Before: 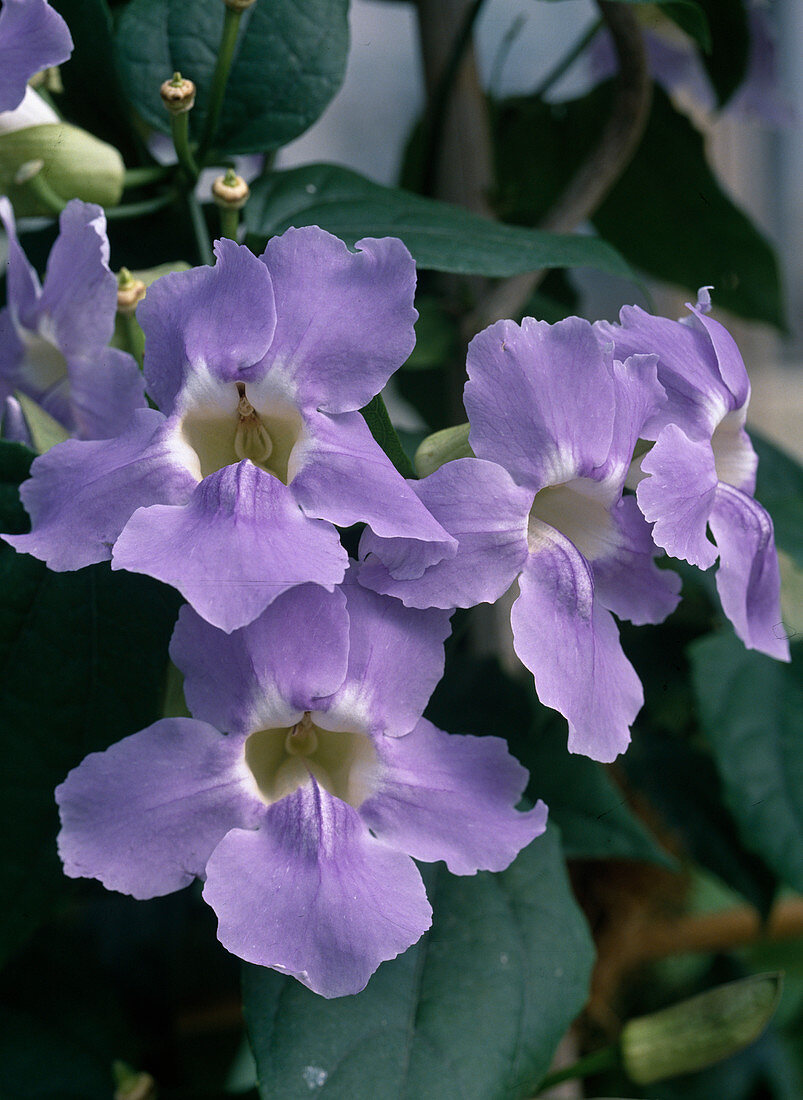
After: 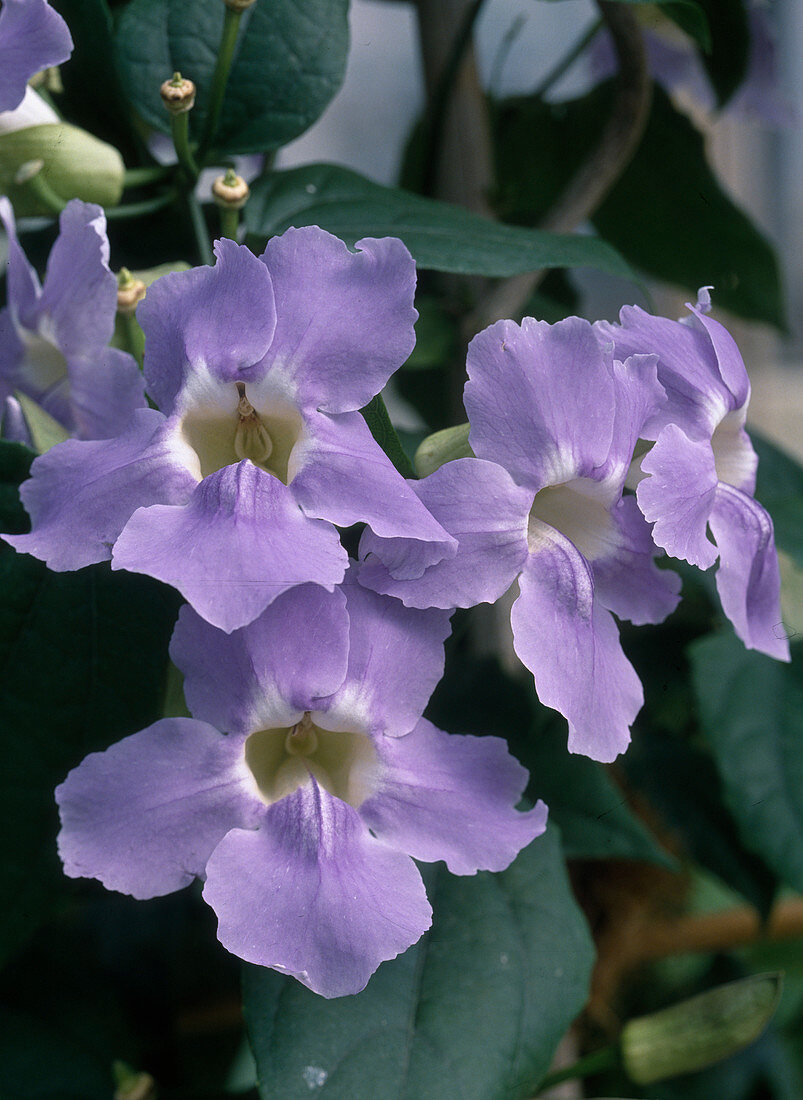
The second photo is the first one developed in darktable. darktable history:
haze removal: strength -0.097, adaptive false
